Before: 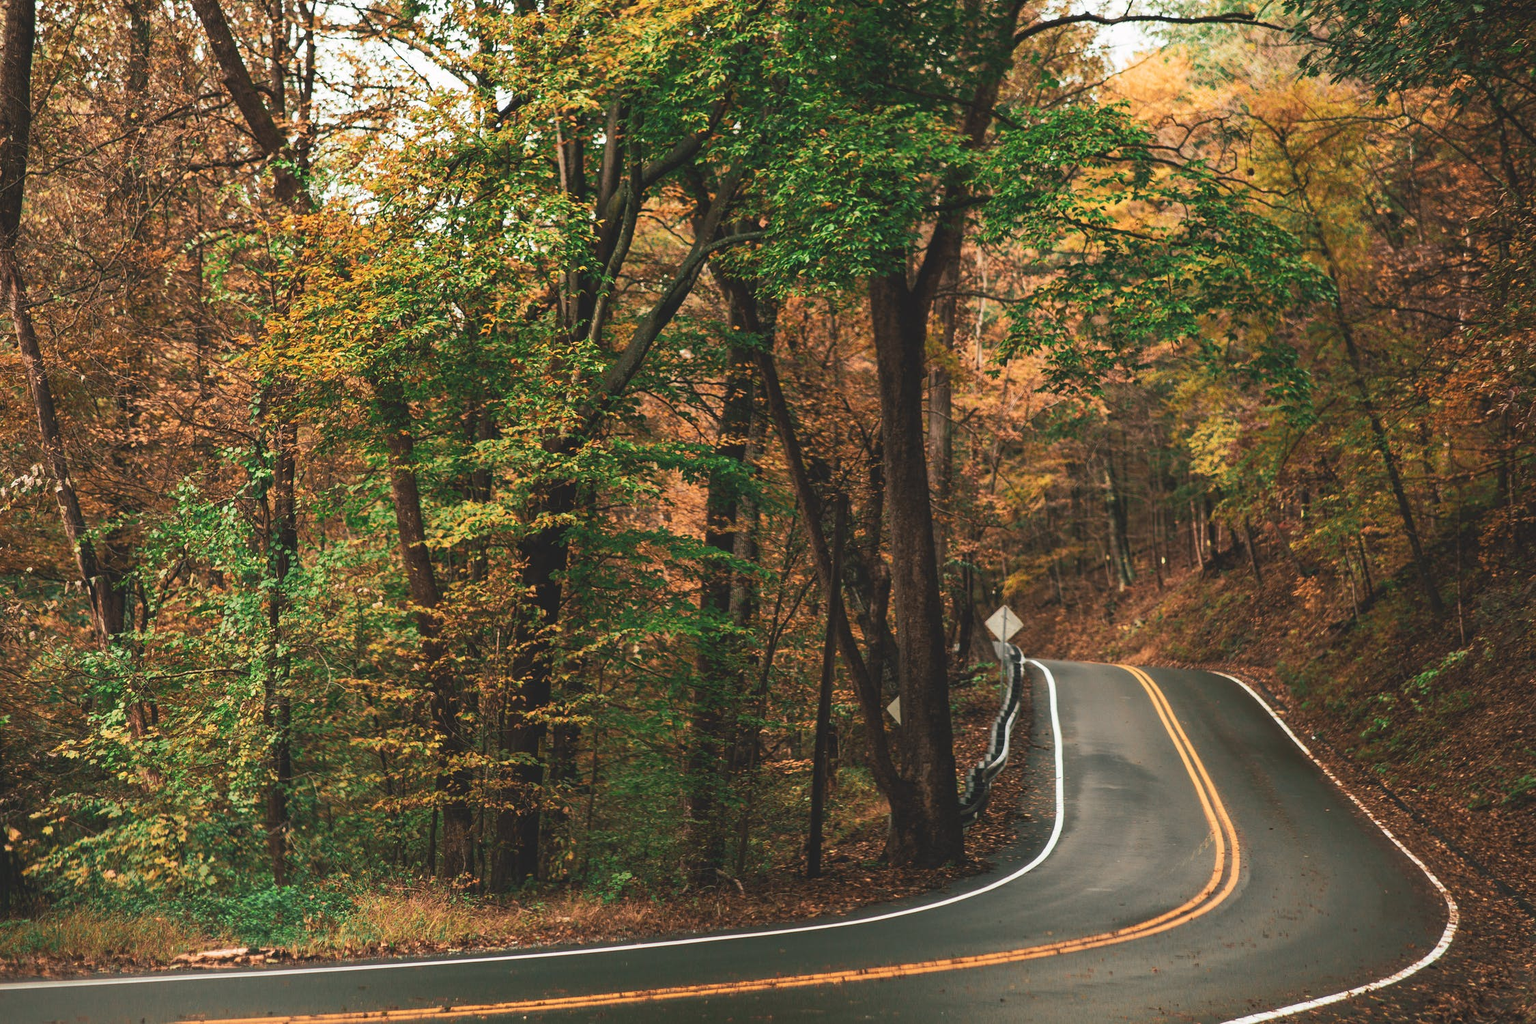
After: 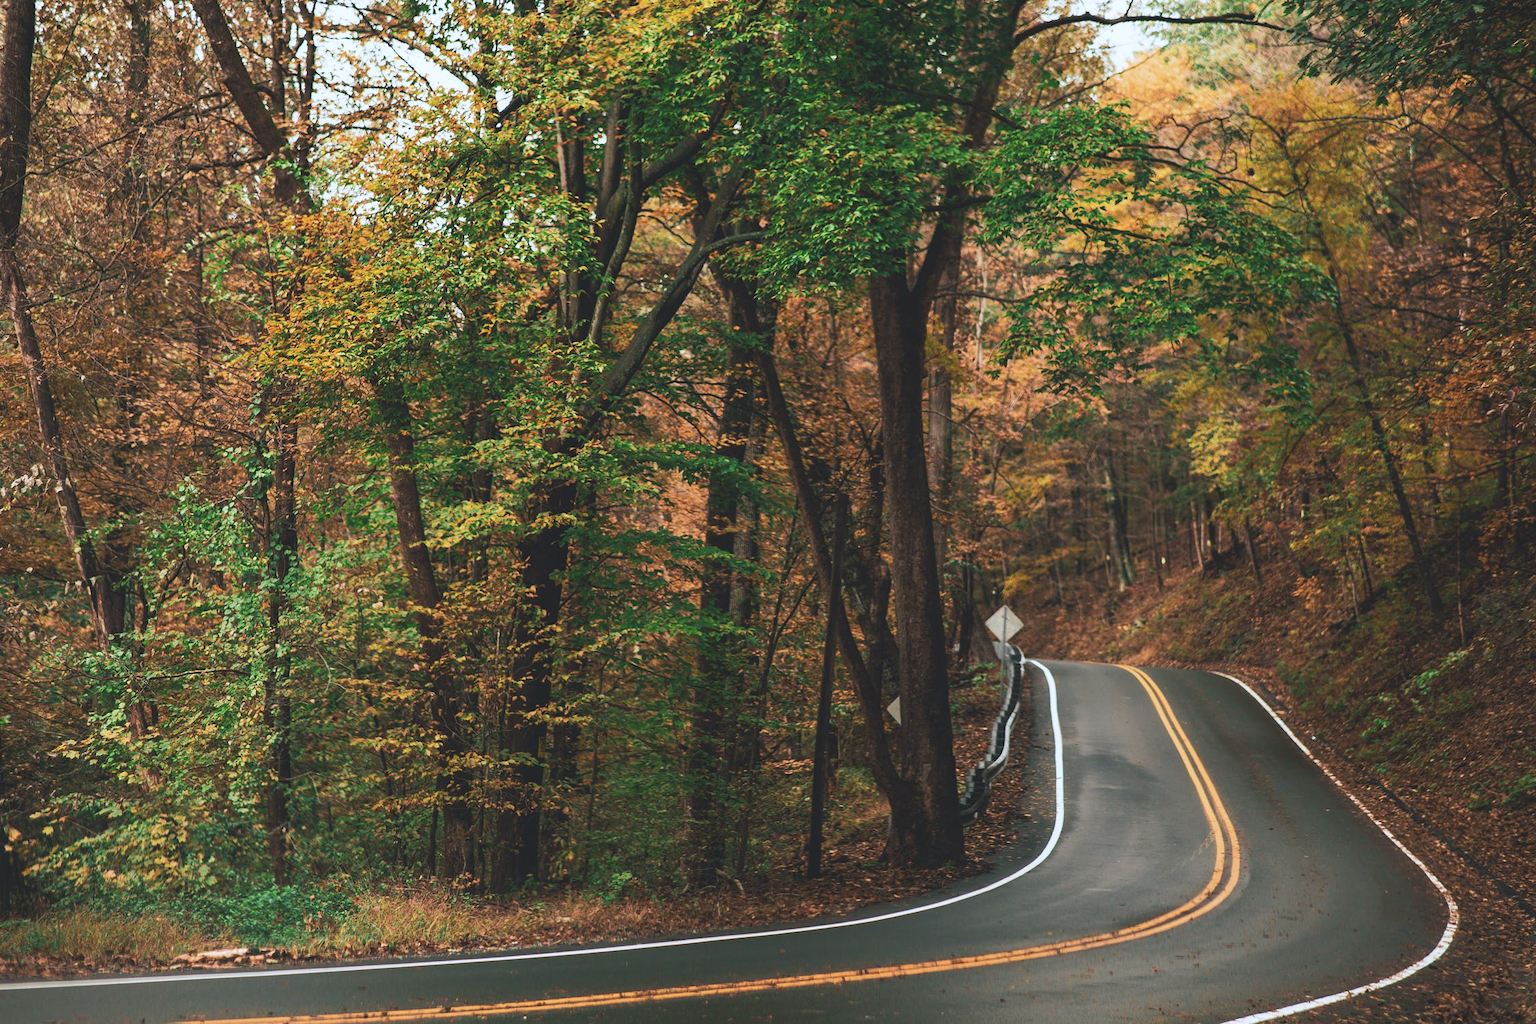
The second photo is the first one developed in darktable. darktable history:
white balance: red 0.954, blue 1.079
local contrast: mode bilateral grid, contrast 100, coarseness 100, detail 94%, midtone range 0.2
